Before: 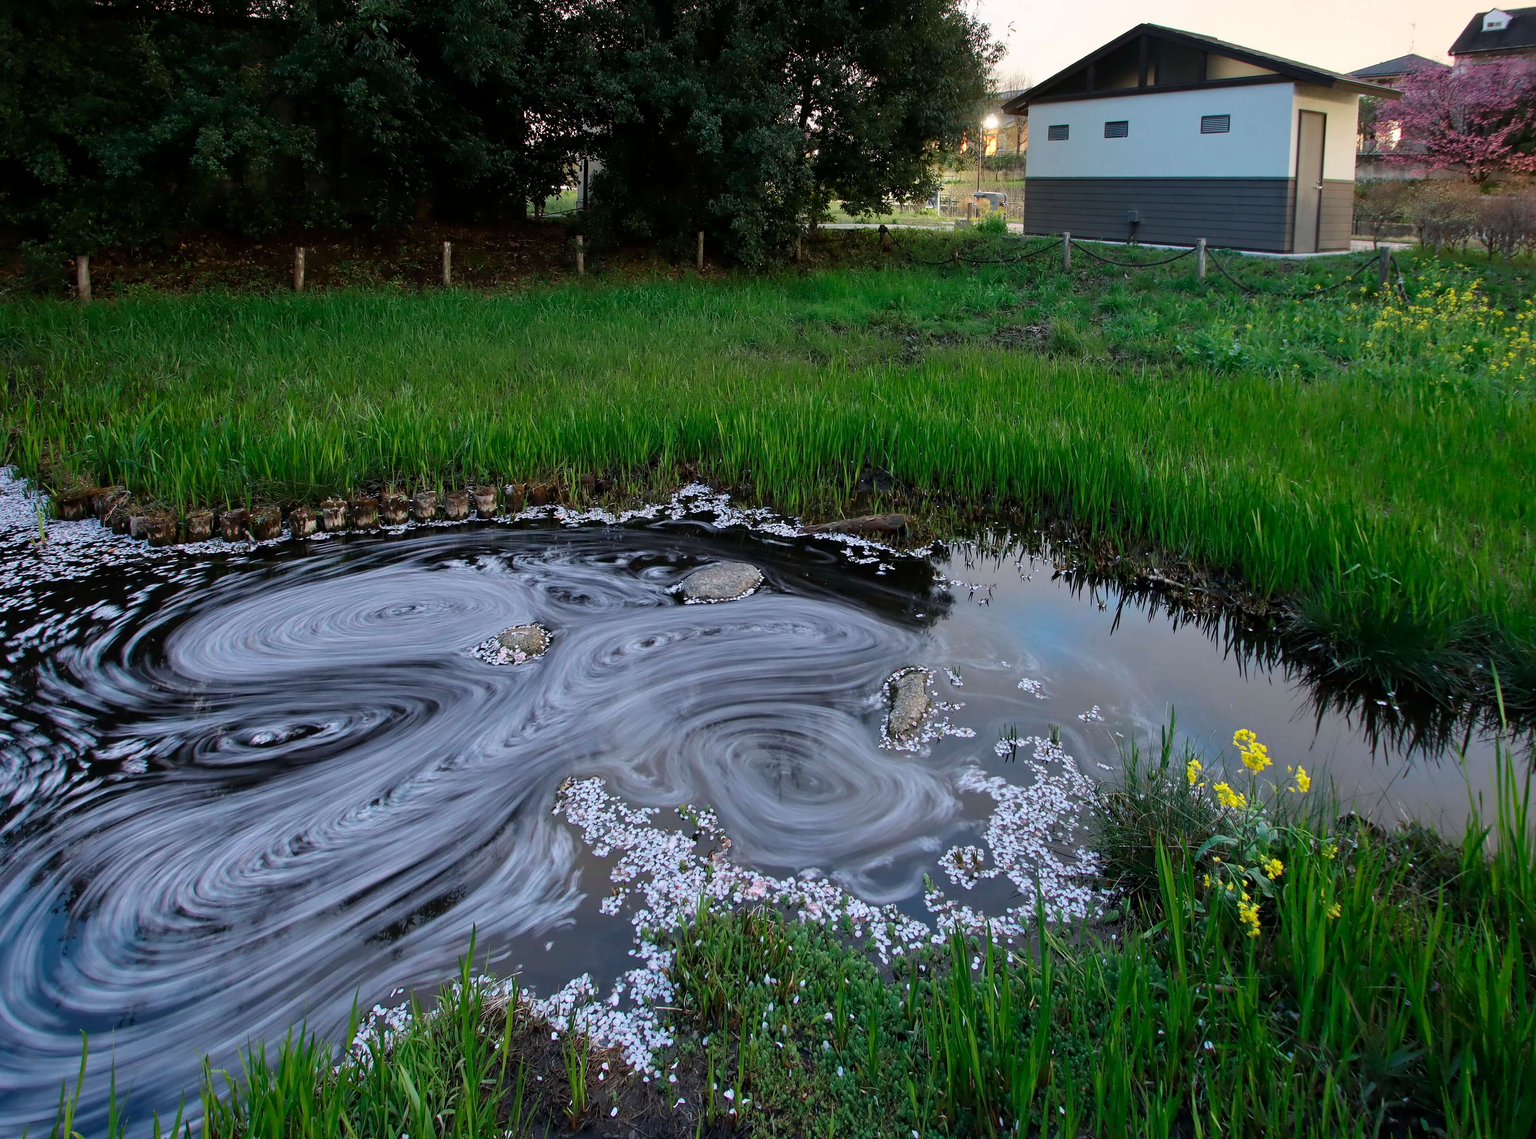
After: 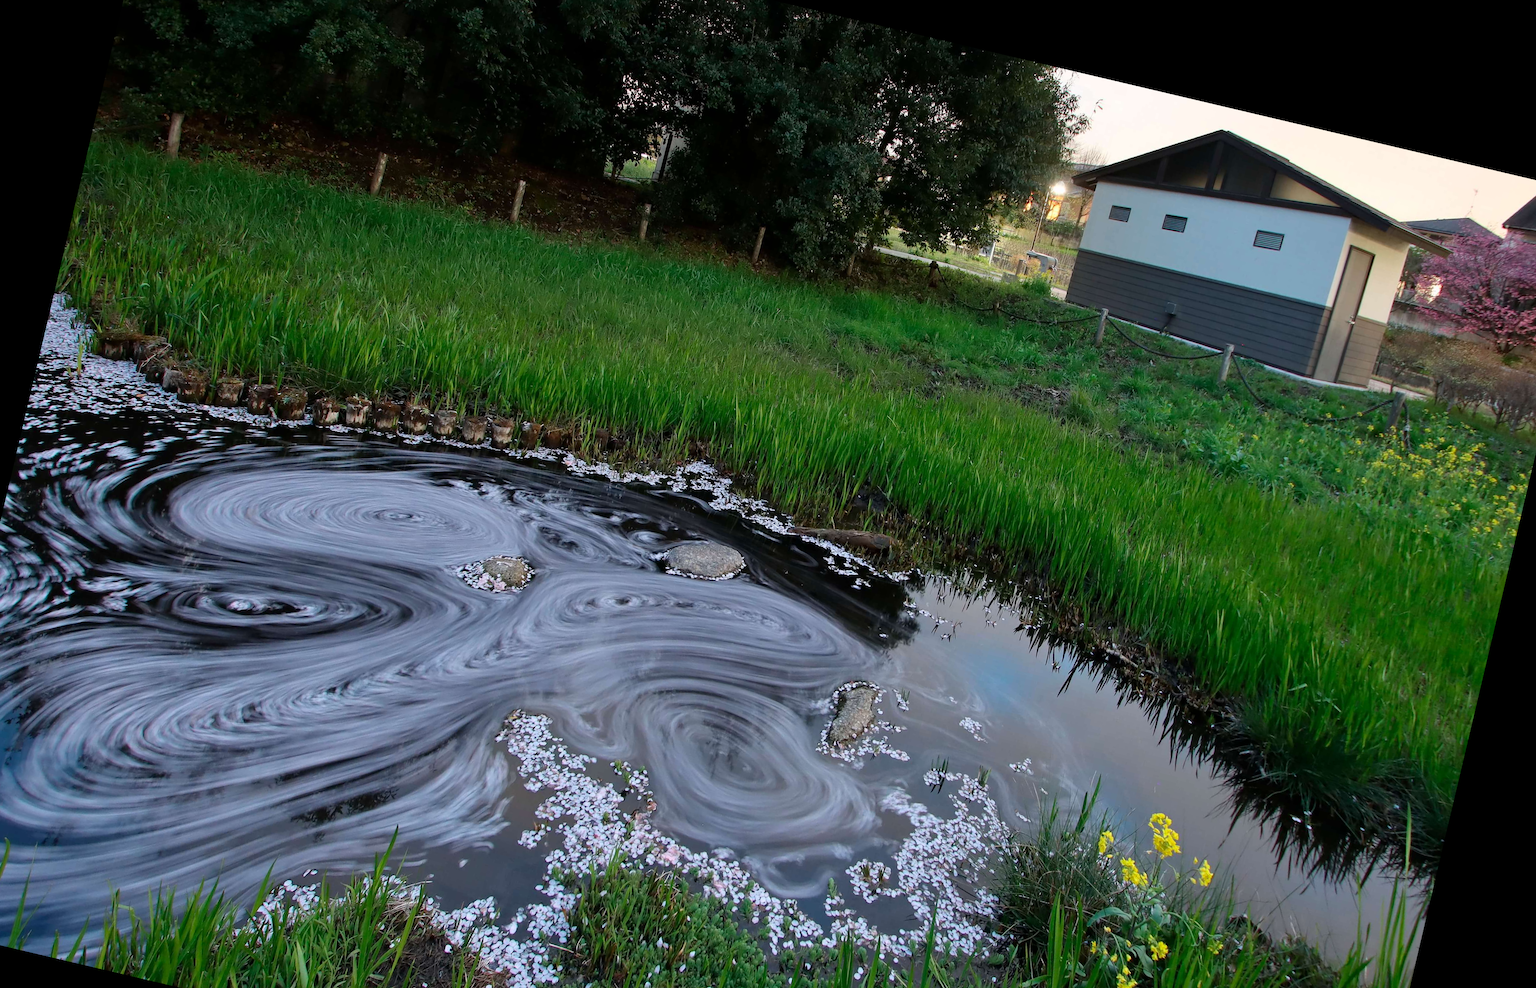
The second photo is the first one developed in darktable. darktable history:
crop: left 5.596%, top 10.314%, right 3.534%, bottom 19.395%
rotate and perspective: rotation 13.27°, automatic cropping off
